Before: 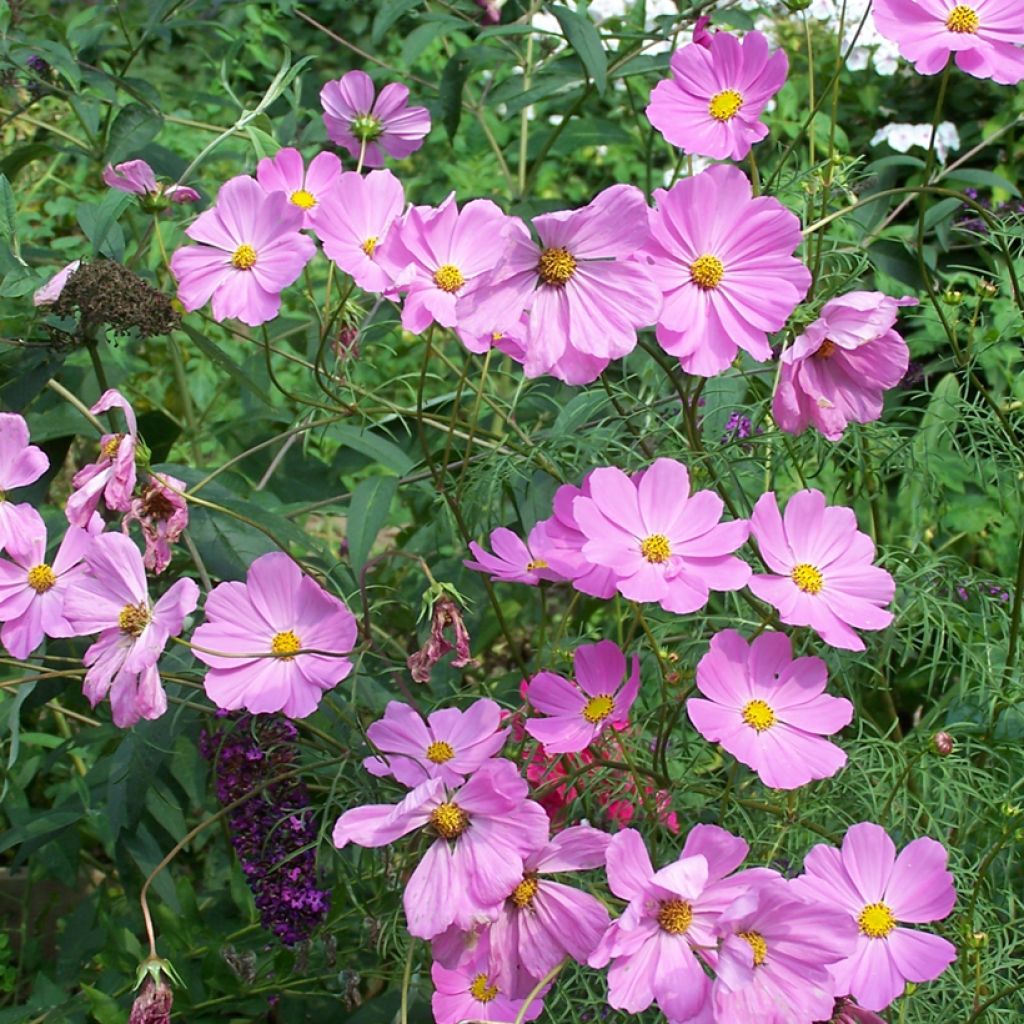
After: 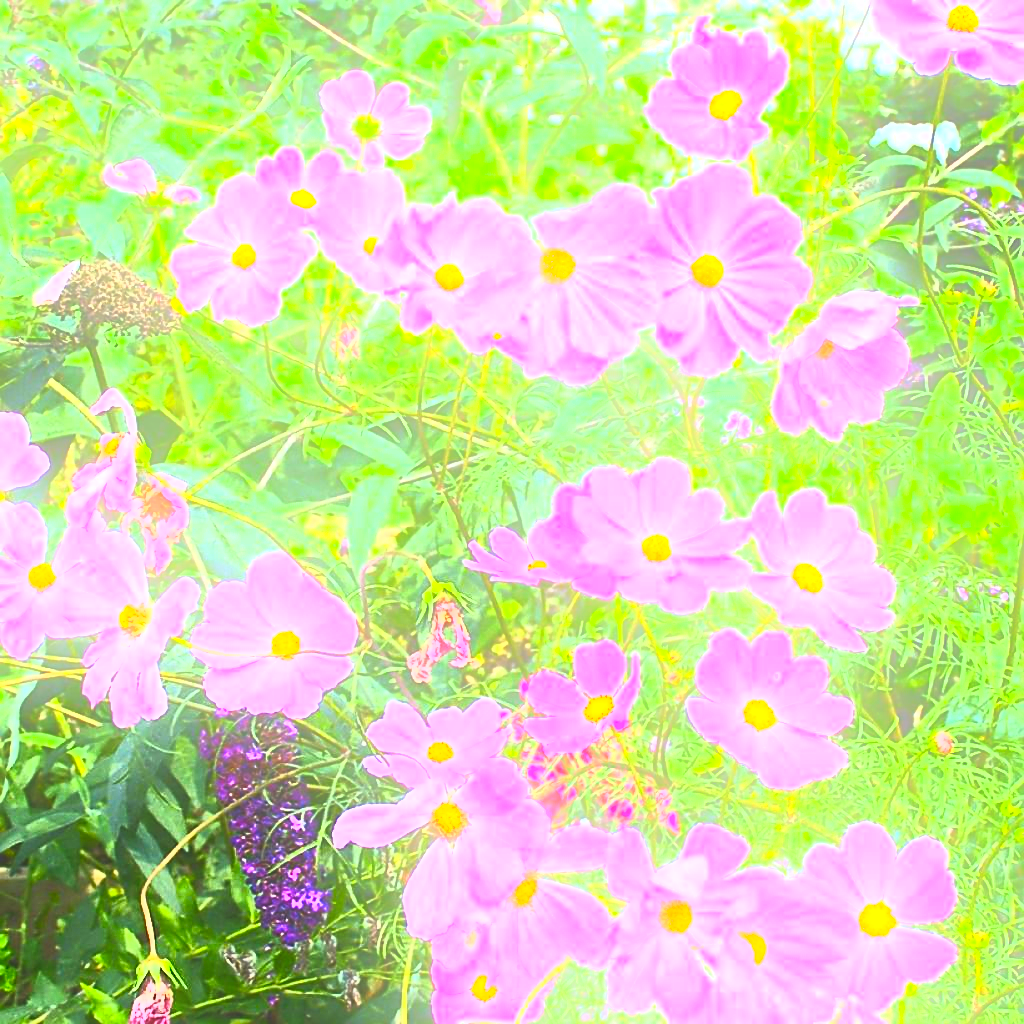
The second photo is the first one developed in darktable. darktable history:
color contrast: green-magenta contrast 0.8, blue-yellow contrast 1.1, unbound 0
bloom: size 16%, threshold 98%, strength 20%
exposure: black level correction -0.005, exposure 1.002 EV, compensate highlight preservation false
sharpen: amount 0.6
contrast brightness saturation: contrast 1, brightness 1, saturation 1
